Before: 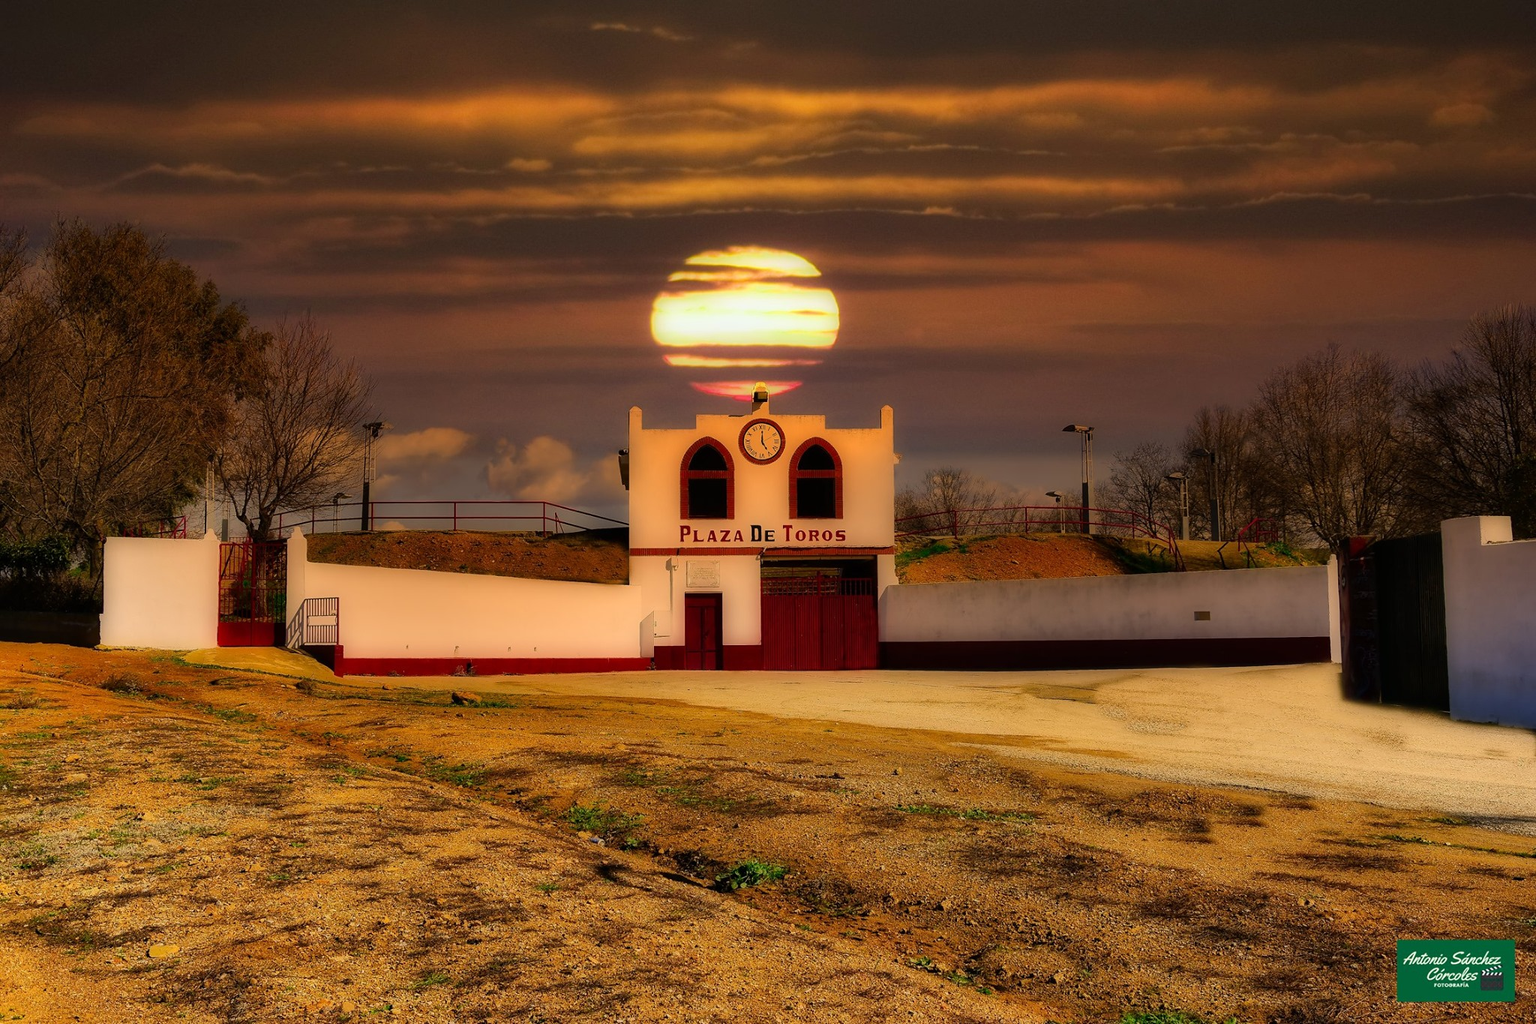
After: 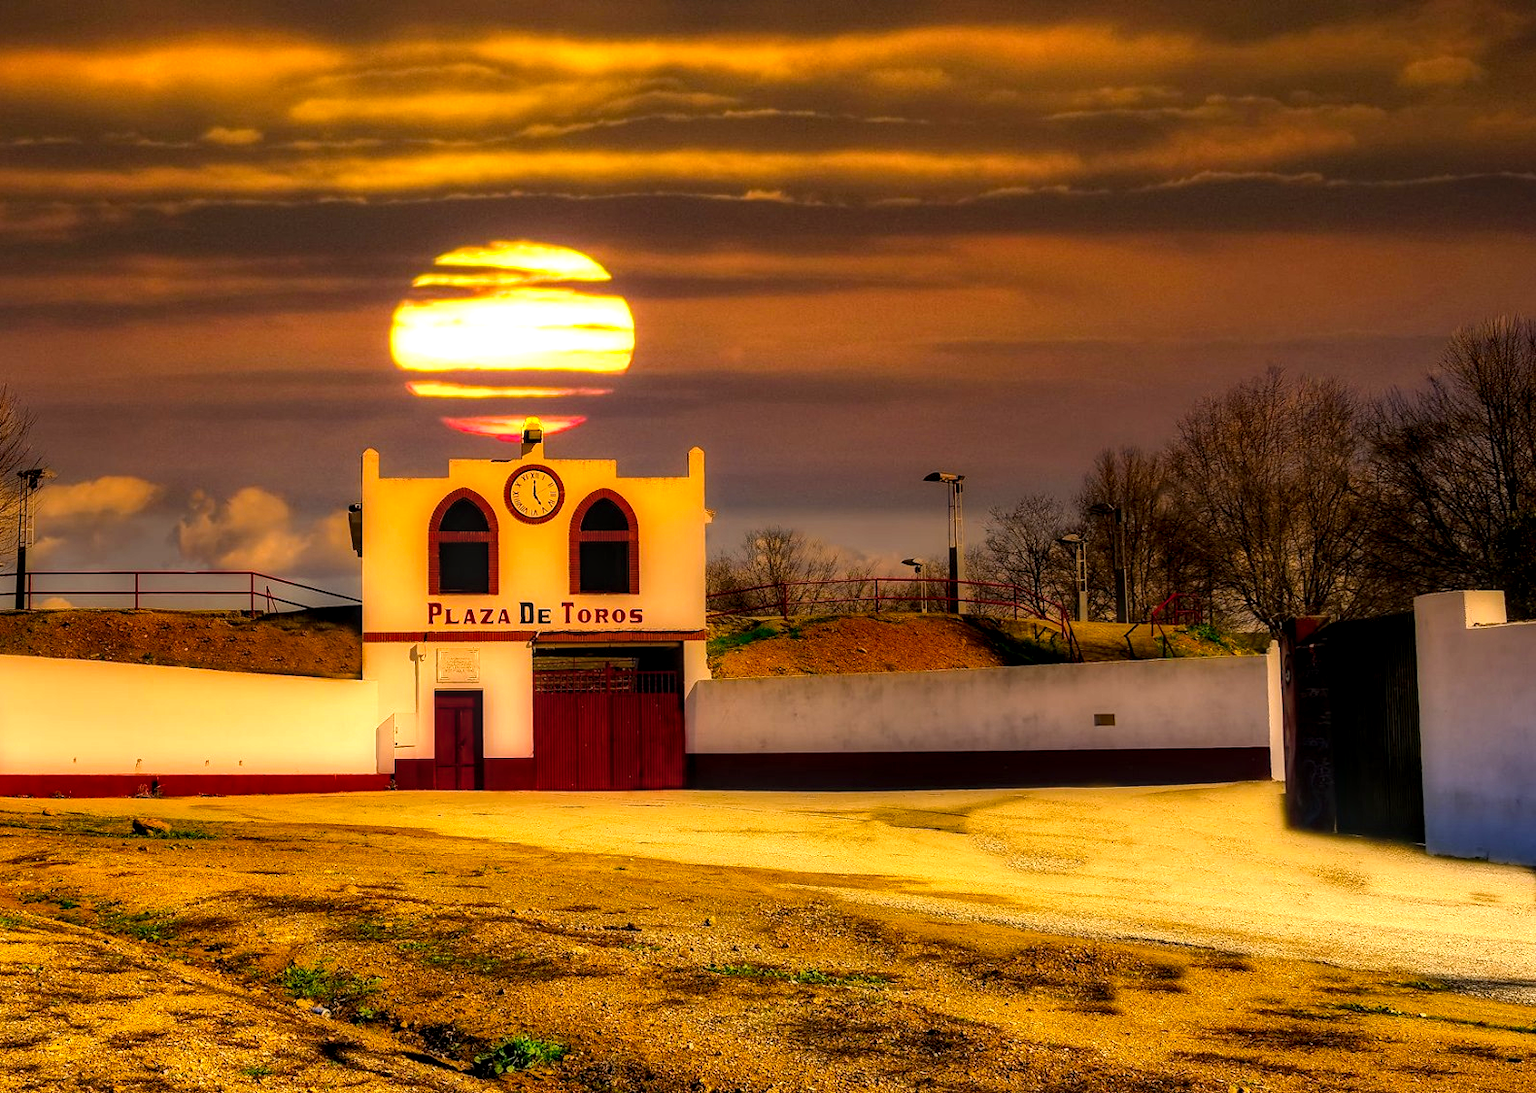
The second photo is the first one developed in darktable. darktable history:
crop: left 22.765%, top 5.862%, bottom 11.582%
color balance rgb: perceptual saturation grading › global saturation 25.292%, perceptual brilliance grading › global brilliance 18.017%
local contrast: detail 142%
